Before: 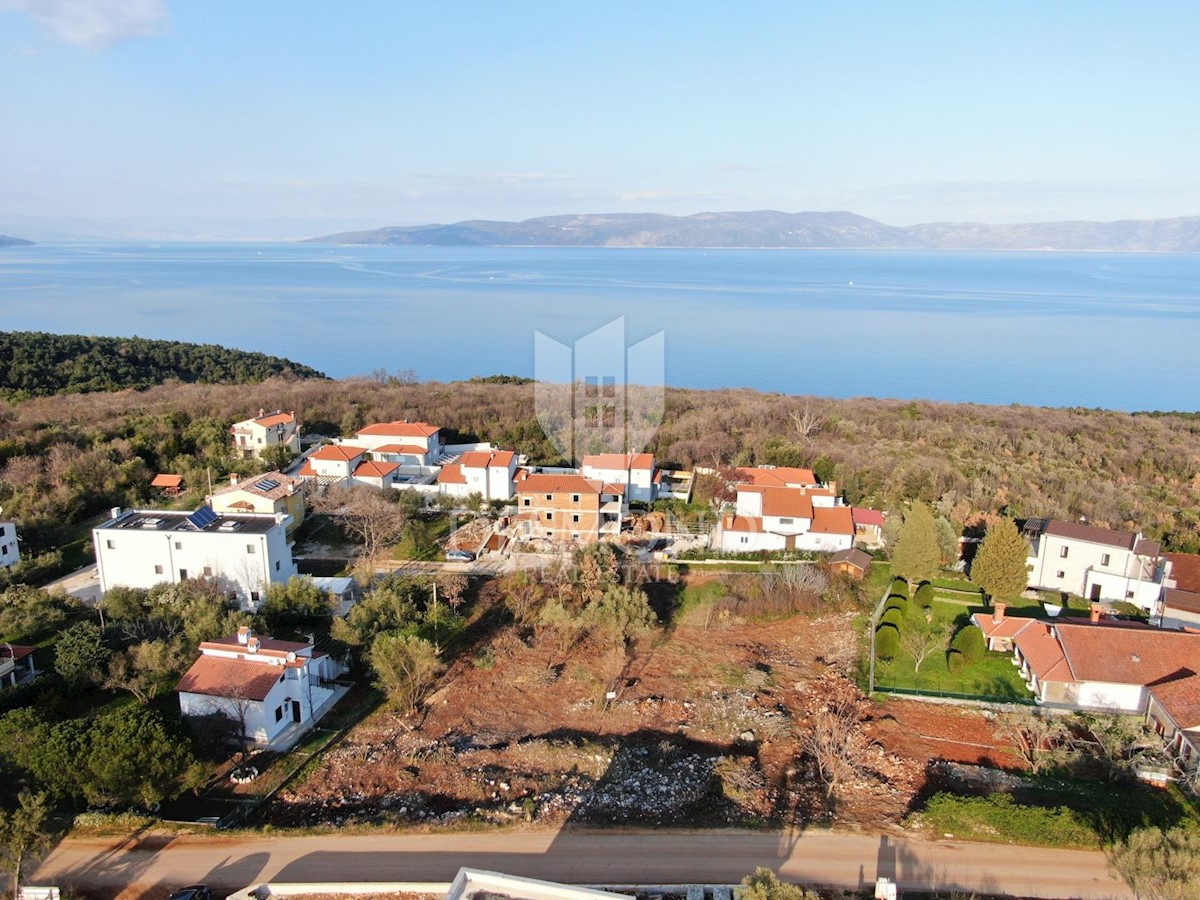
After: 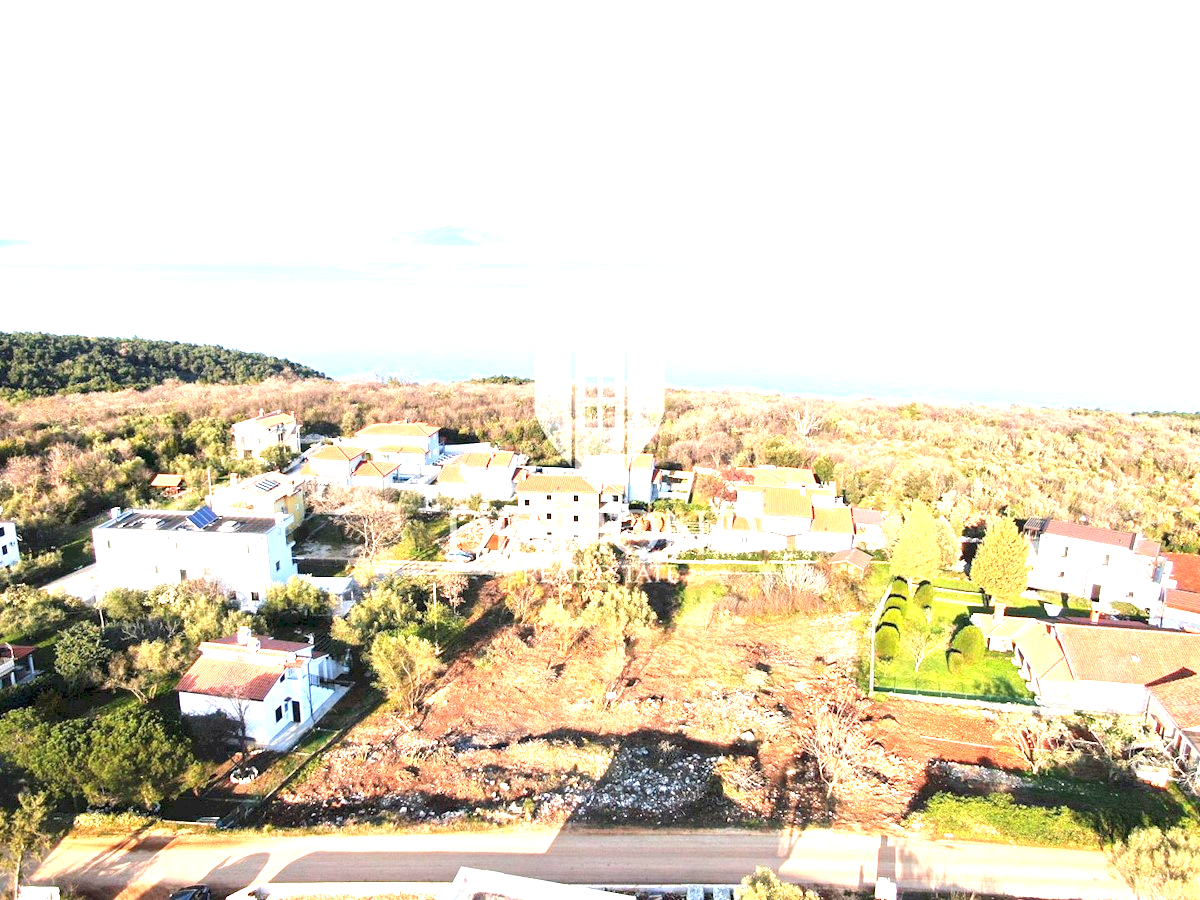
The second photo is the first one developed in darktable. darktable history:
exposure: black level correction 0, exposure 1.969 EV, compensate exposure bias true, compensate highlight preservation false
